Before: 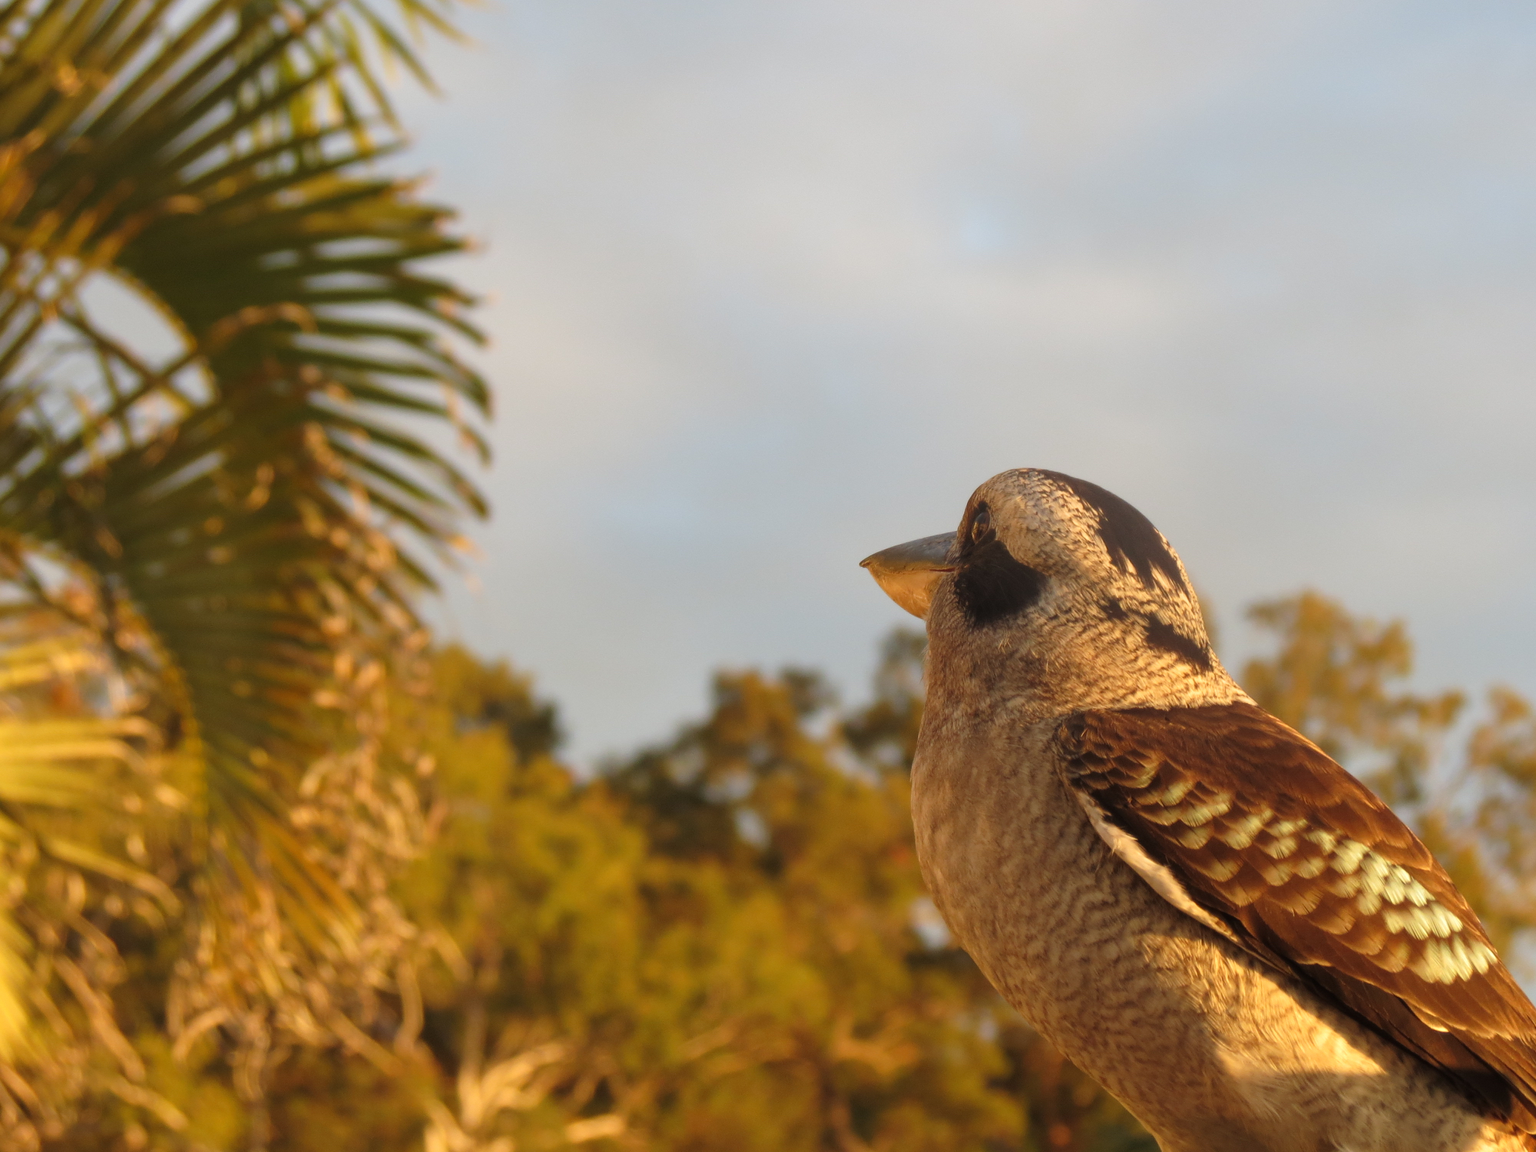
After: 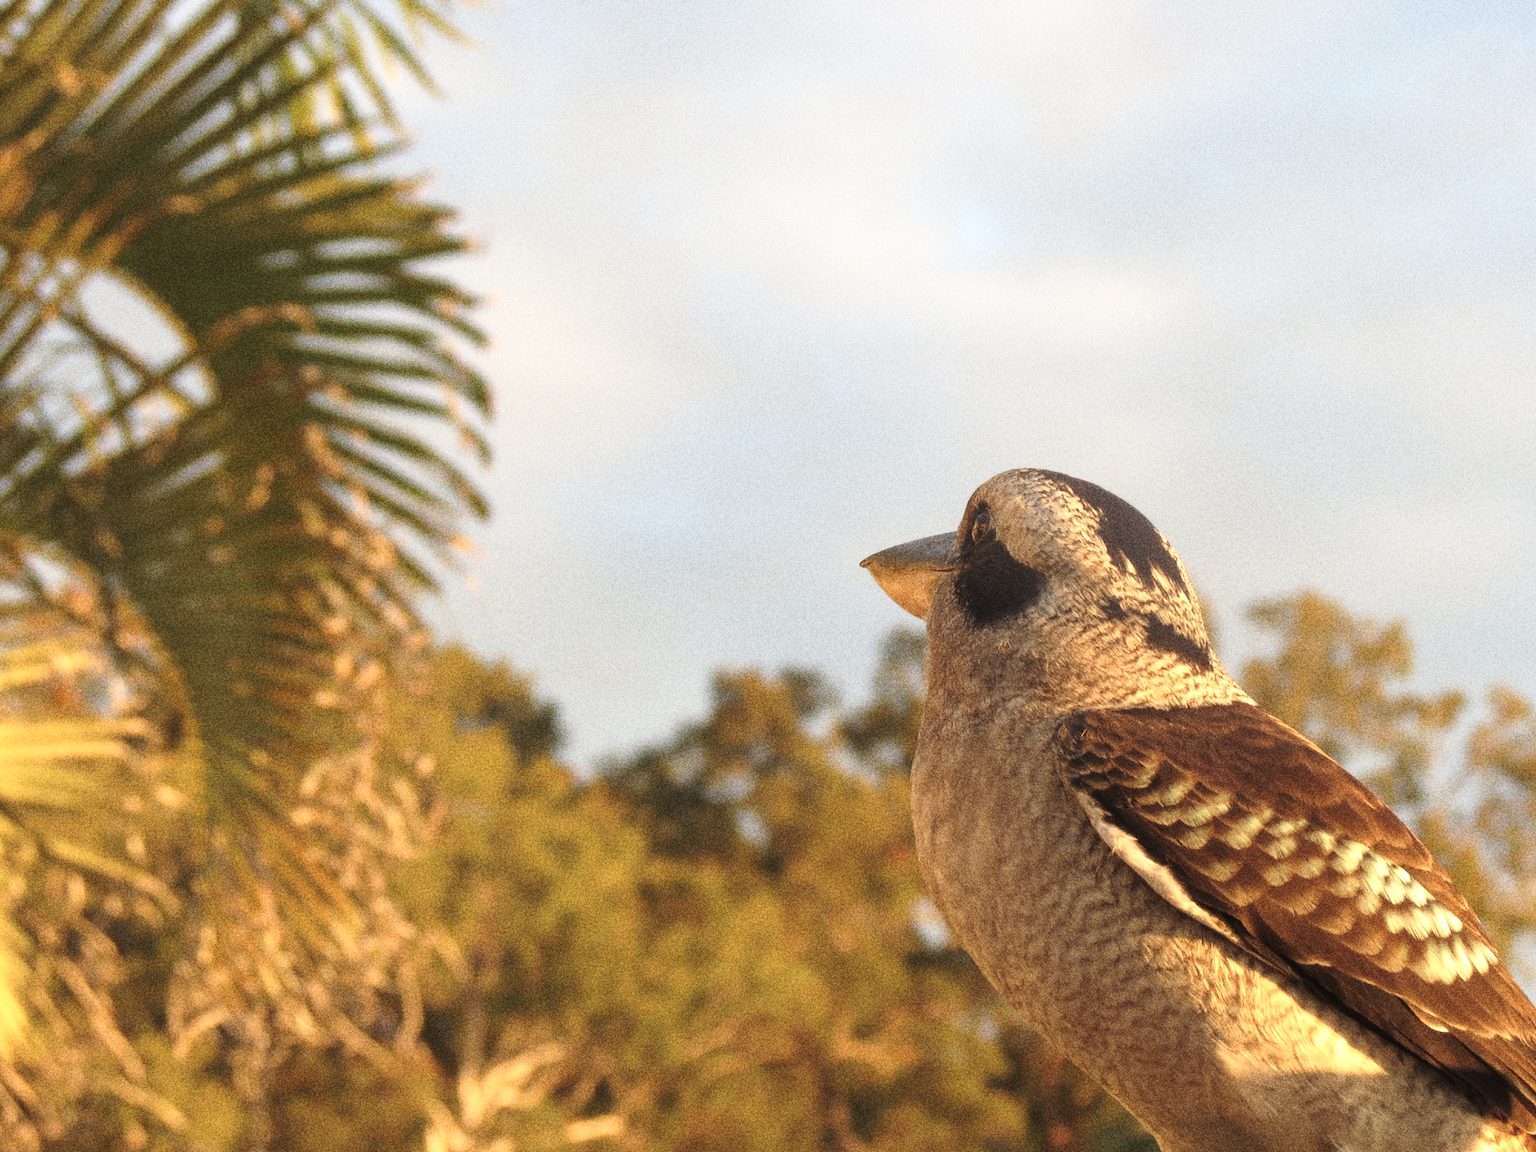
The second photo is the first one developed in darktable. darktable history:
color correction: saturation 0.8
exposure: exposure 0.566 EV, compensate highlight preservation false
grain: coarseness 10.62 ISO, strength 55.56%
